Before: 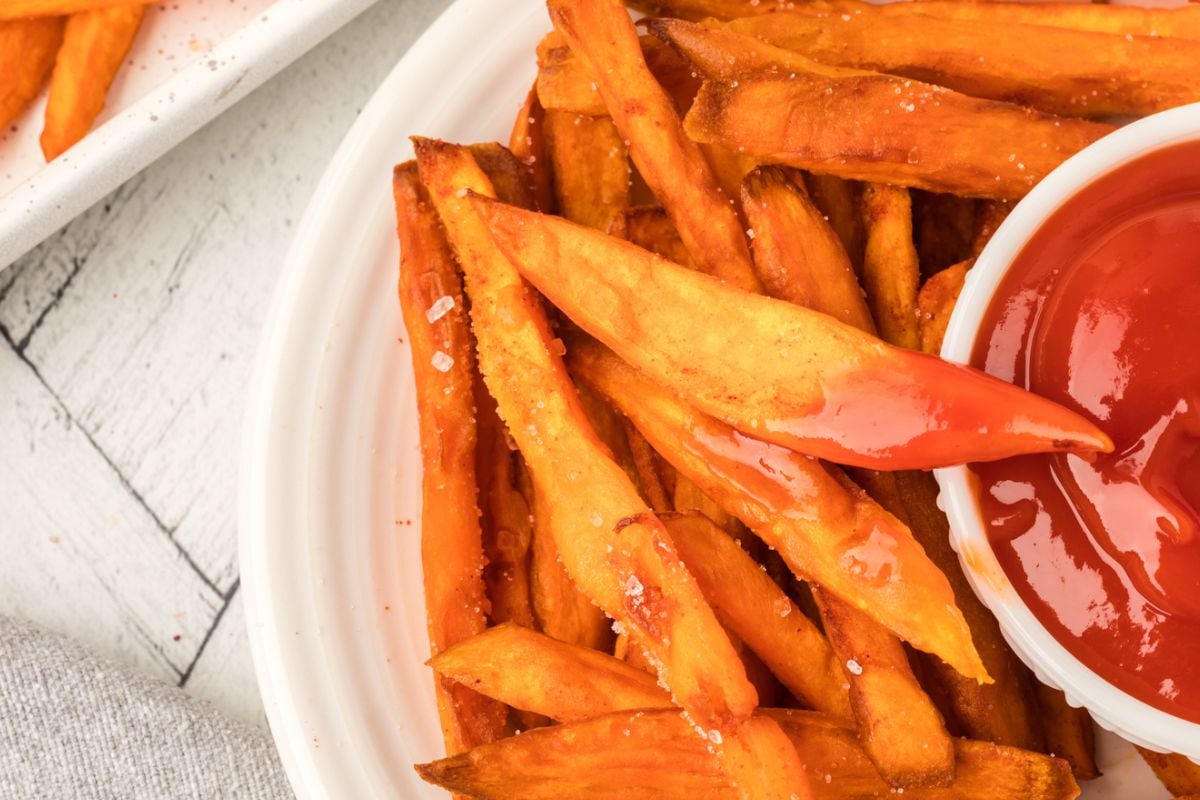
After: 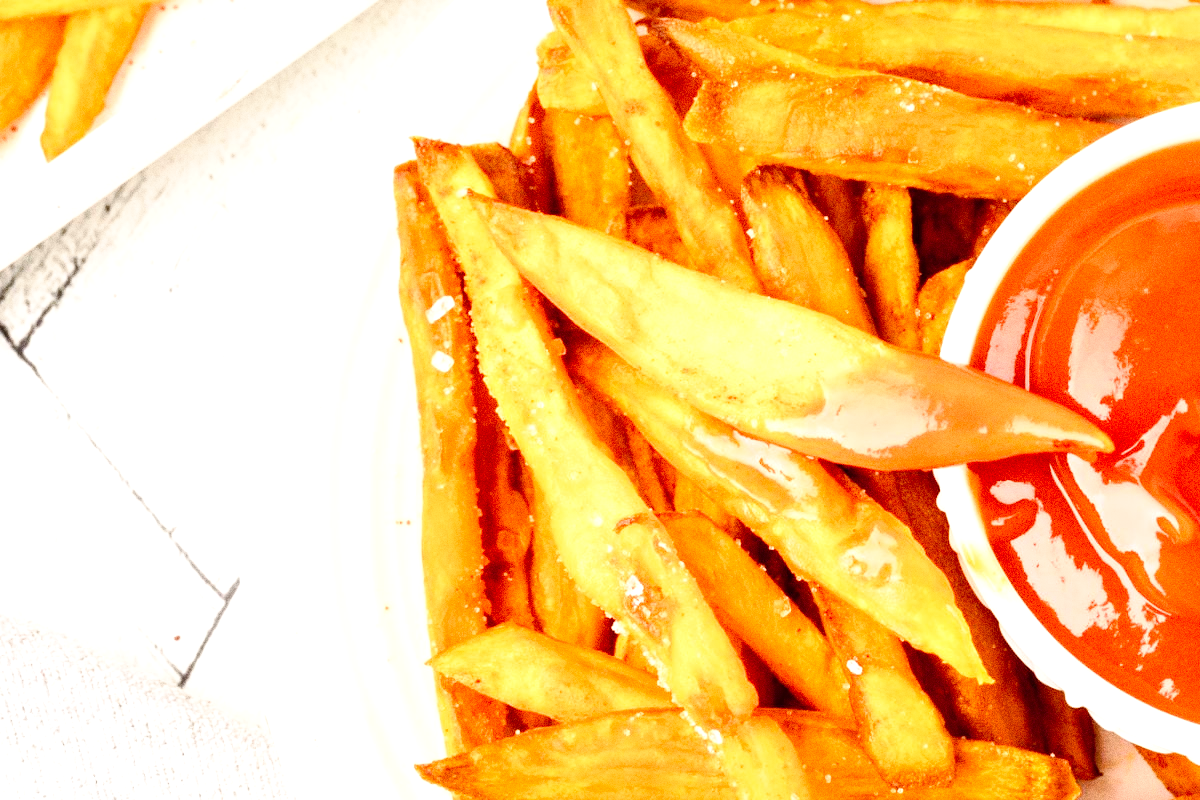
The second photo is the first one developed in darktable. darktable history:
grain: coarseness 0.09 ISO, strength 40%
exposure: black level correction 0, exposure 1.125 EV, compensate exposure bias true, compensate highlight preservation false
tone curve: curves: ch0 [(0, 0) (0.003, 0) (0.011, 0.002) (0.025, 0.004) (0.044, 0.007) (0.069, 0.015) (0.1, 0.025) (0.136, 0.04) (0.177, 0.09) (0.224, 0.152) (0.277, 0.239) (0.335, 0.335) (0.399, 0.43) (0.468, 0.524) (0.543, 0.621) (0.623, 0.712) (0.709, 0.789) (0.801, 0.871) (0.898, 0.951) (1, 1)], preserve colors none
